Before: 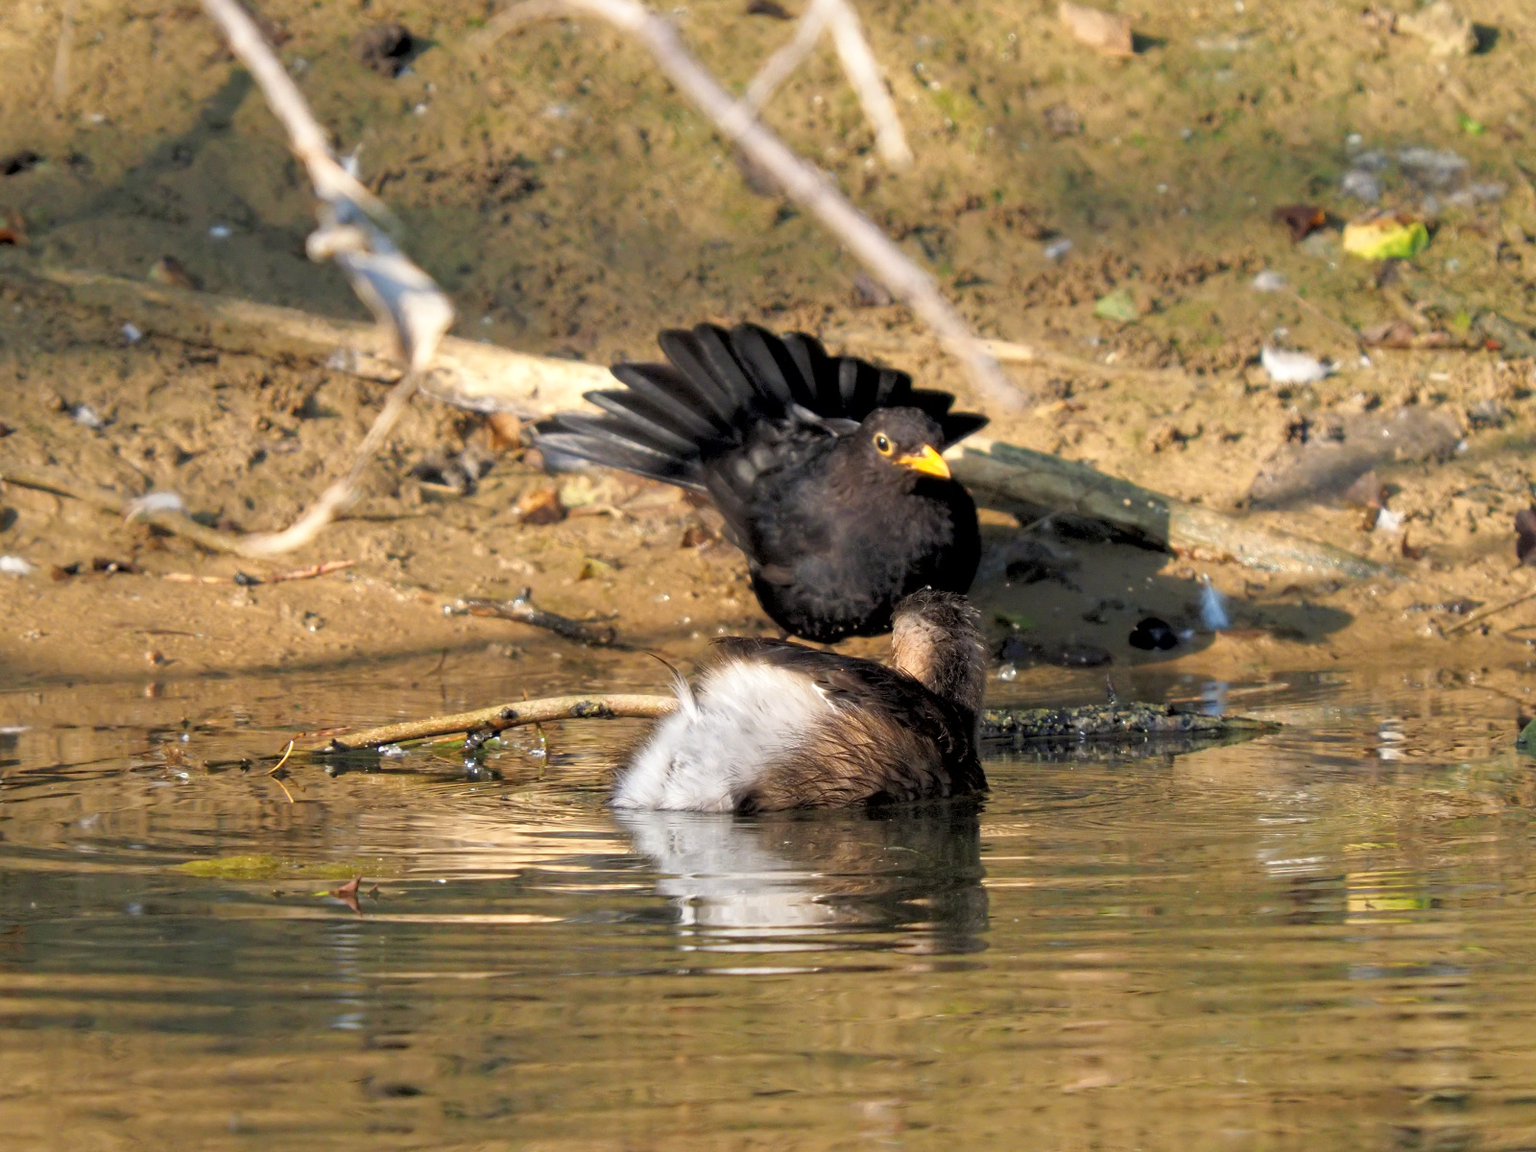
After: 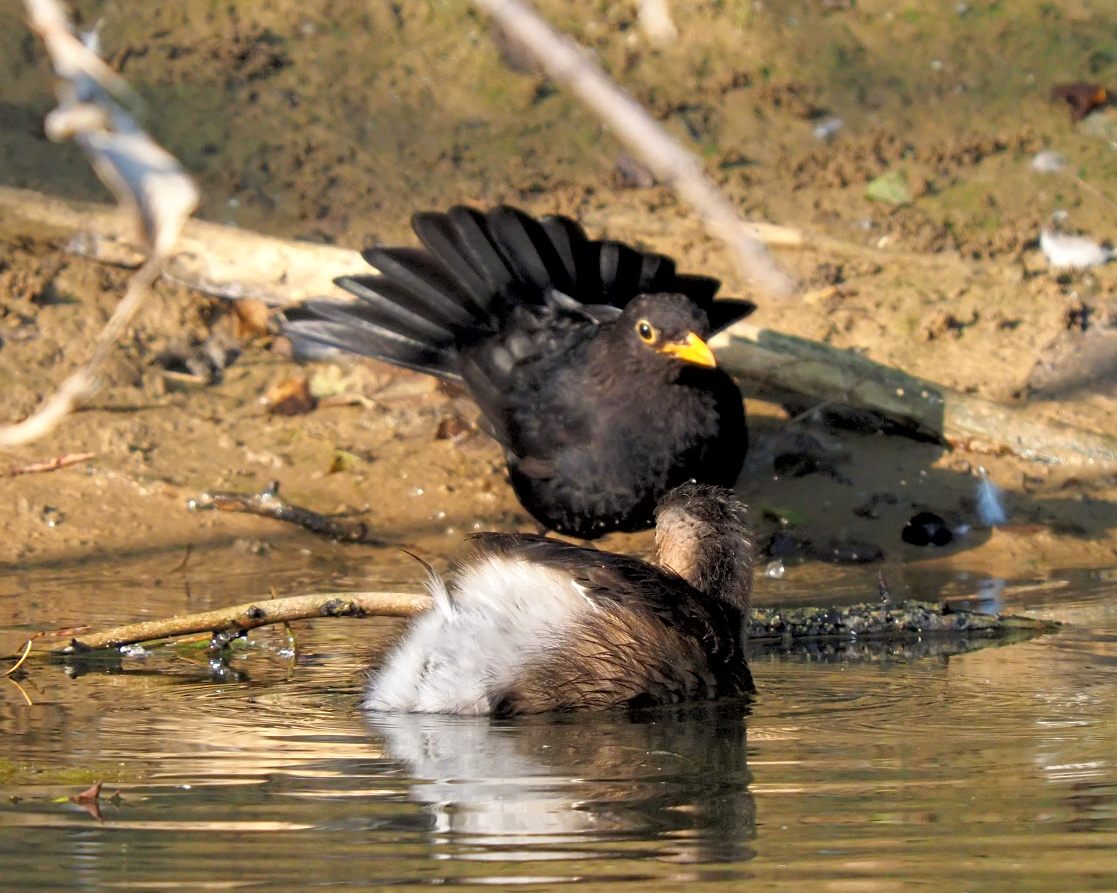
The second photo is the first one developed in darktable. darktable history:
crop and rotate: left 17.133%, top 10.925%, right 13.023%, bottom 14.588%
sharpen: amount 0.202
